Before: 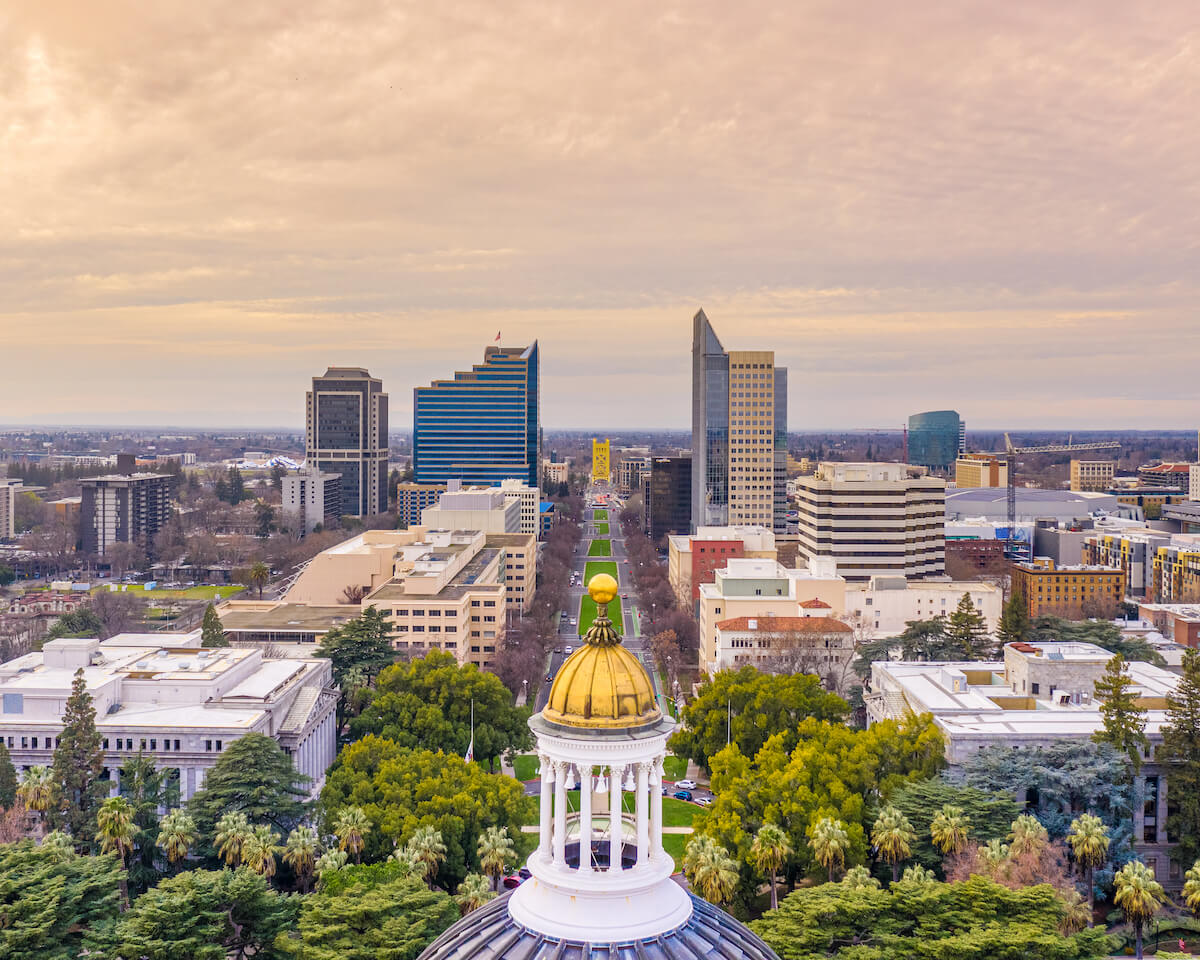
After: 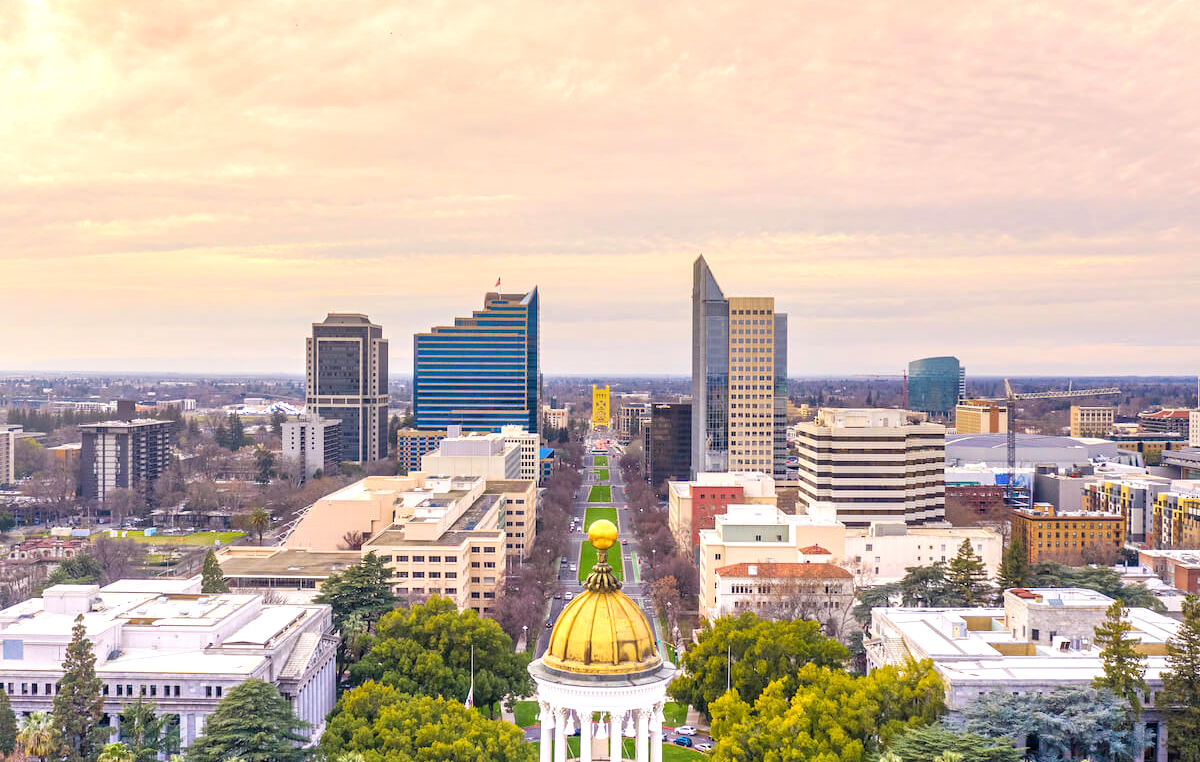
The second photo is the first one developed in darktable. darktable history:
exposure: exposure 0.495 EV, compensate highlight preservation false
crop and rotate: top 5.651%, bottom 14.959%
